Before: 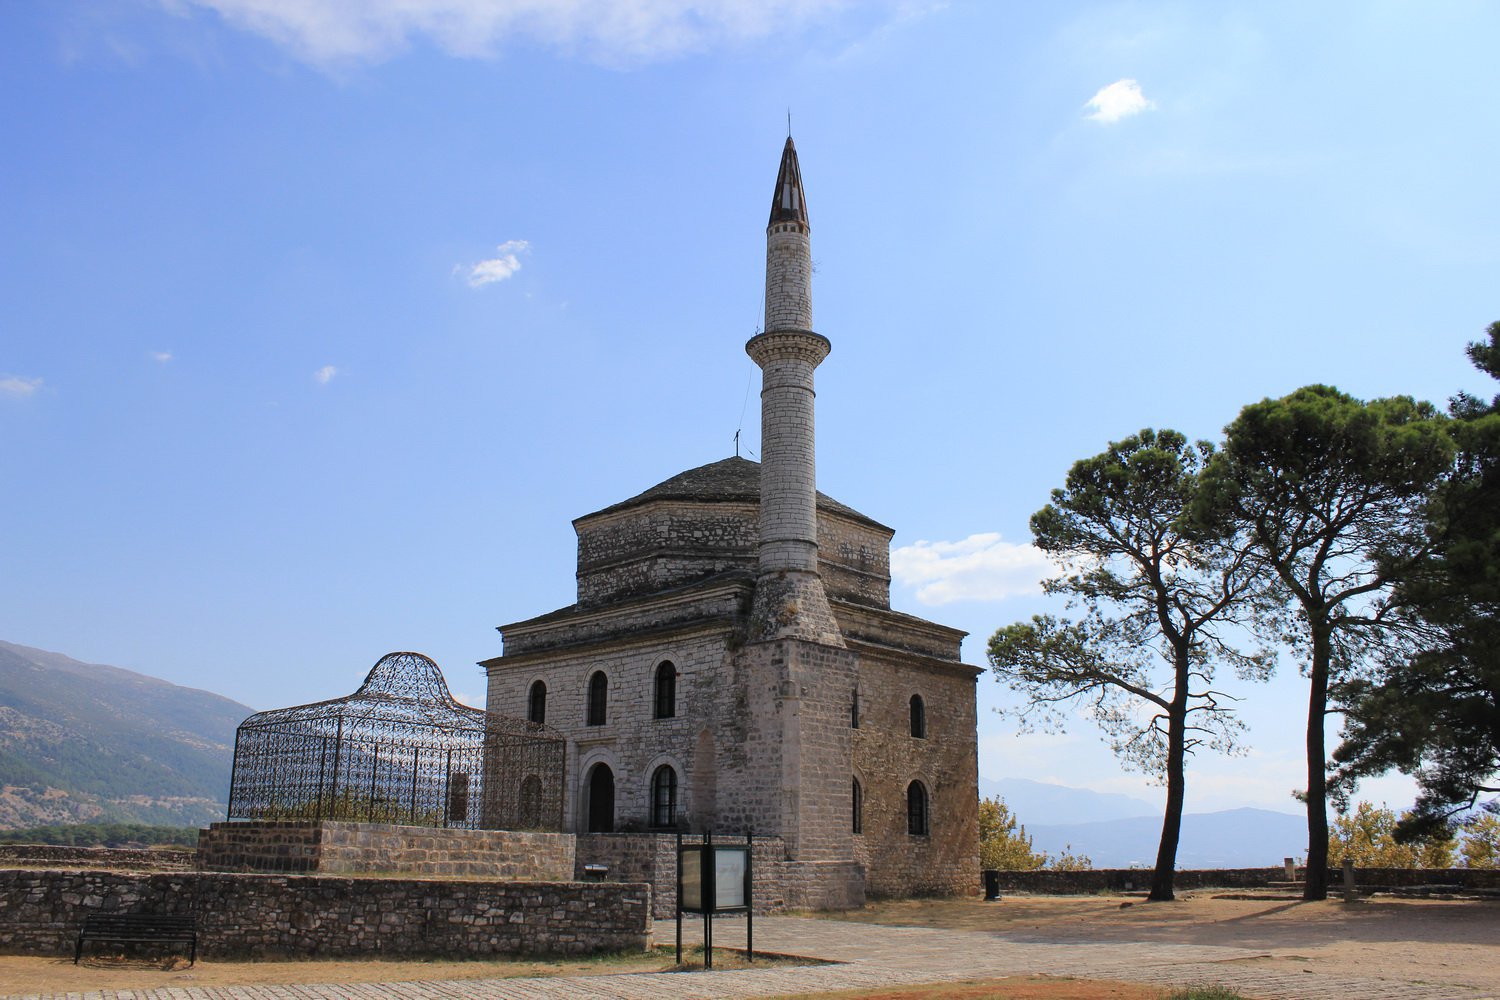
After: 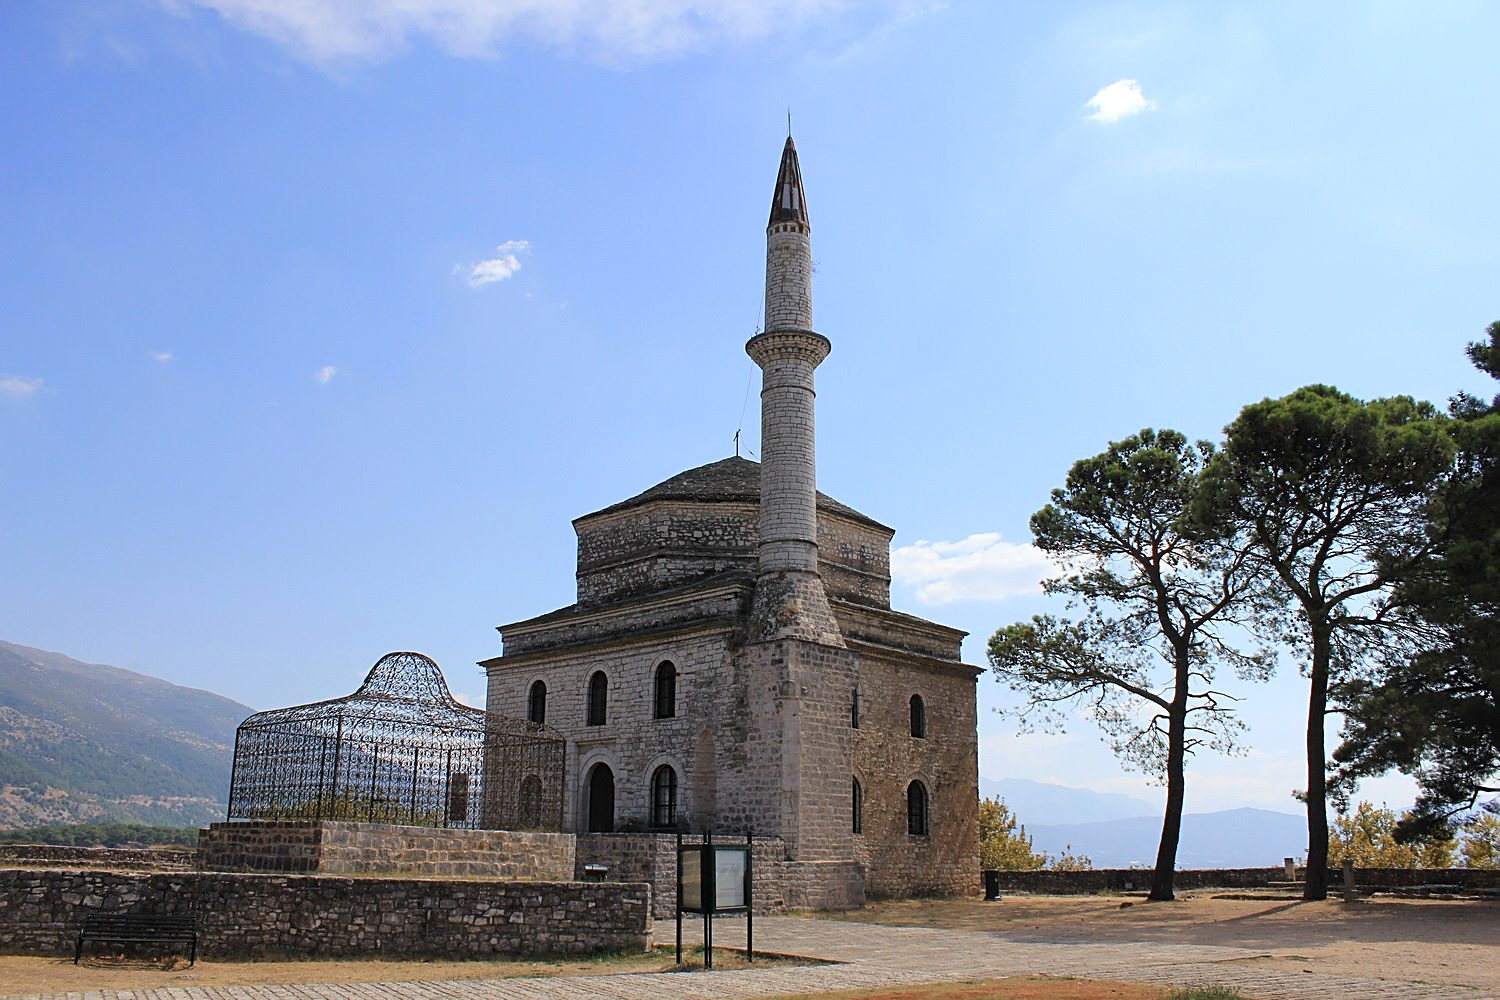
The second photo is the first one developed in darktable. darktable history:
sharpen: on, module defaults
levels: levels [0, 0.492, 0.984]
